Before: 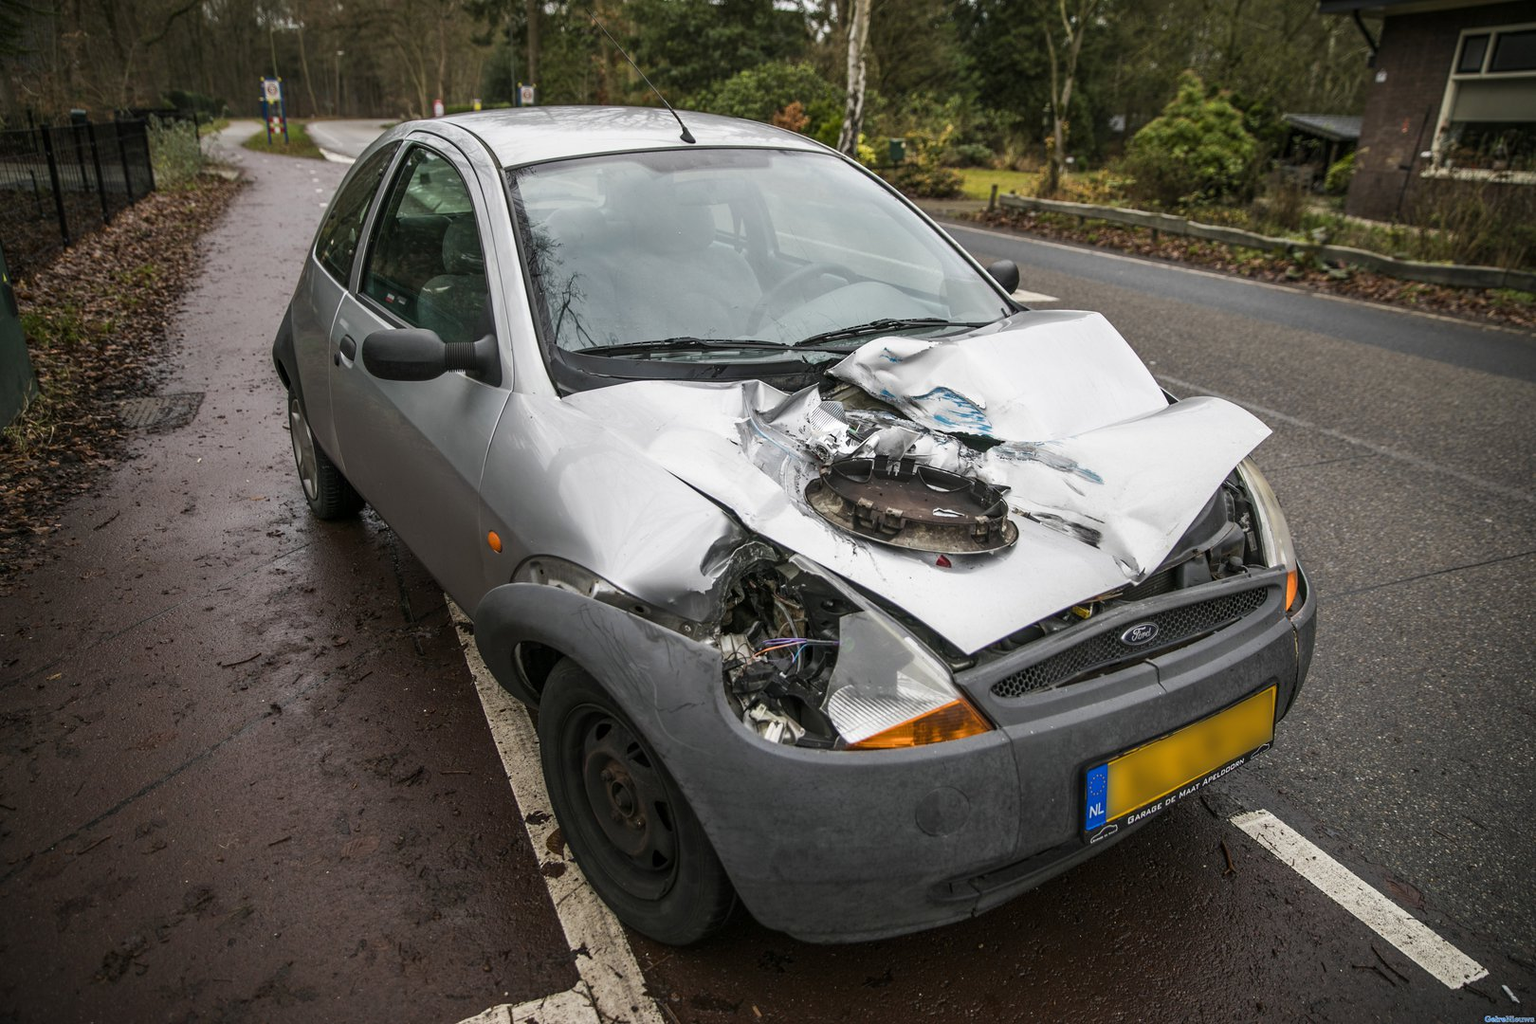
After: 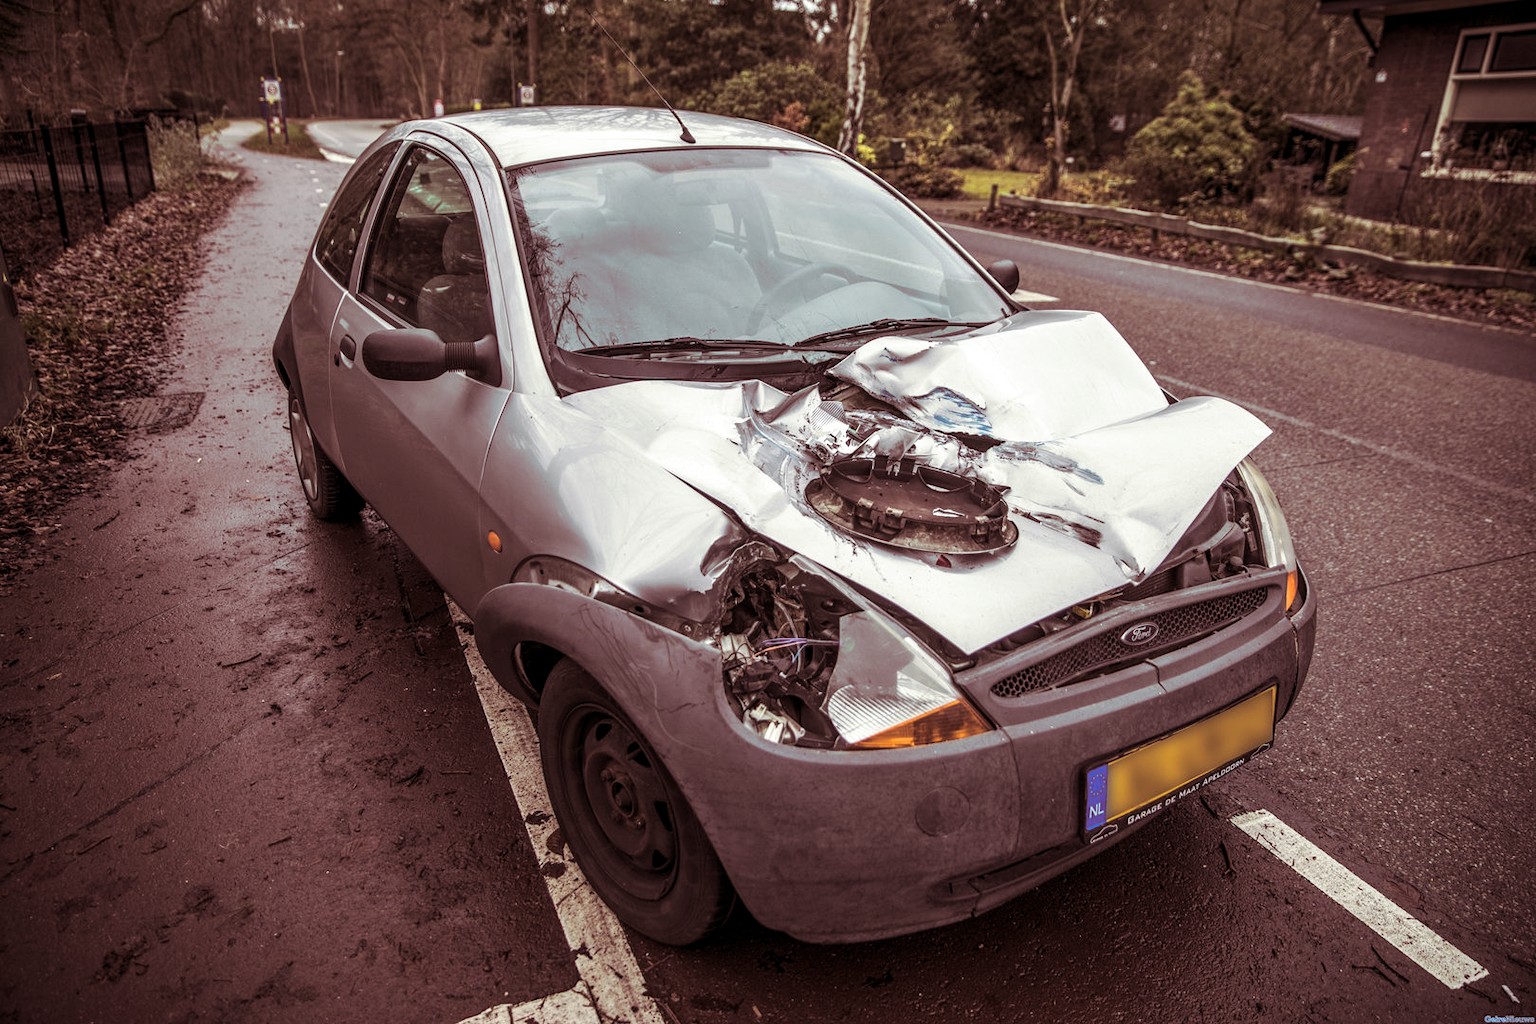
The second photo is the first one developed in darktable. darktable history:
exposure: exposure 0.131 EV, compensate highlight preservation false
local contrast: on, module defaults
split-toning: on, module defaults
